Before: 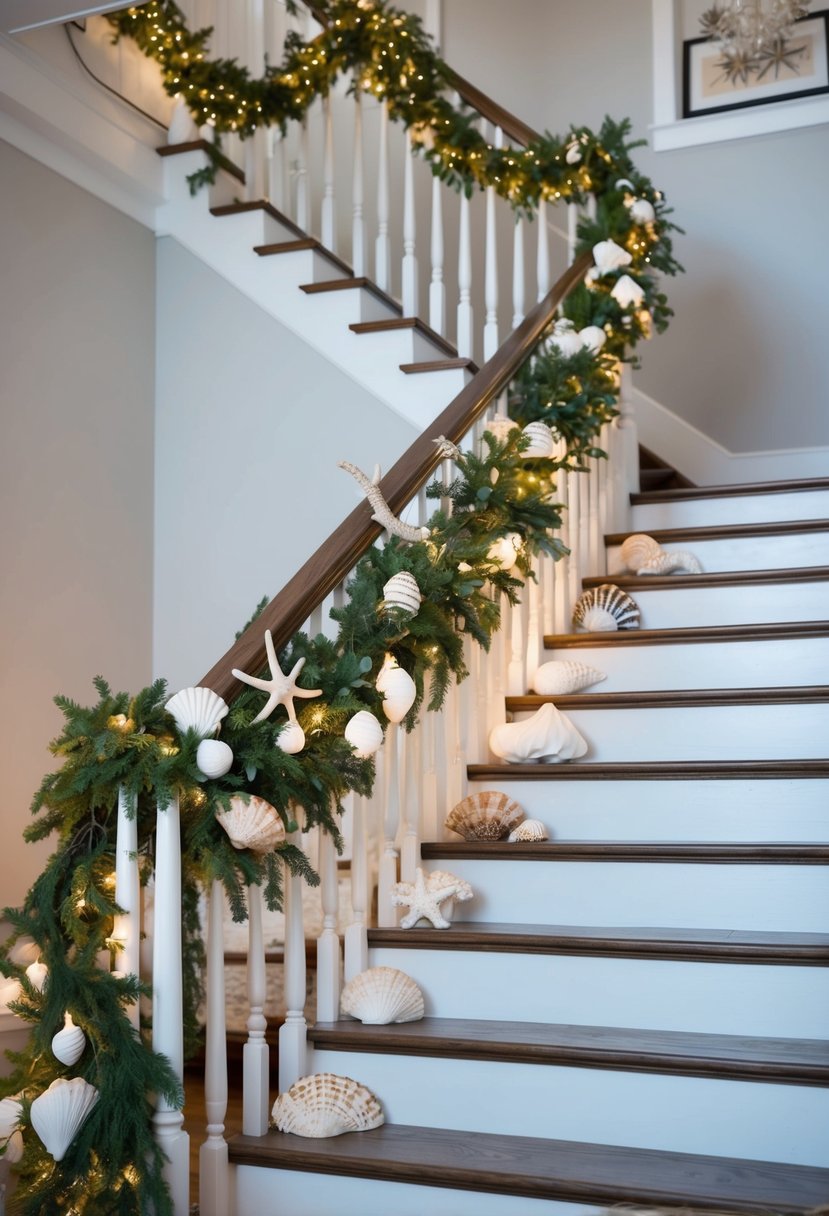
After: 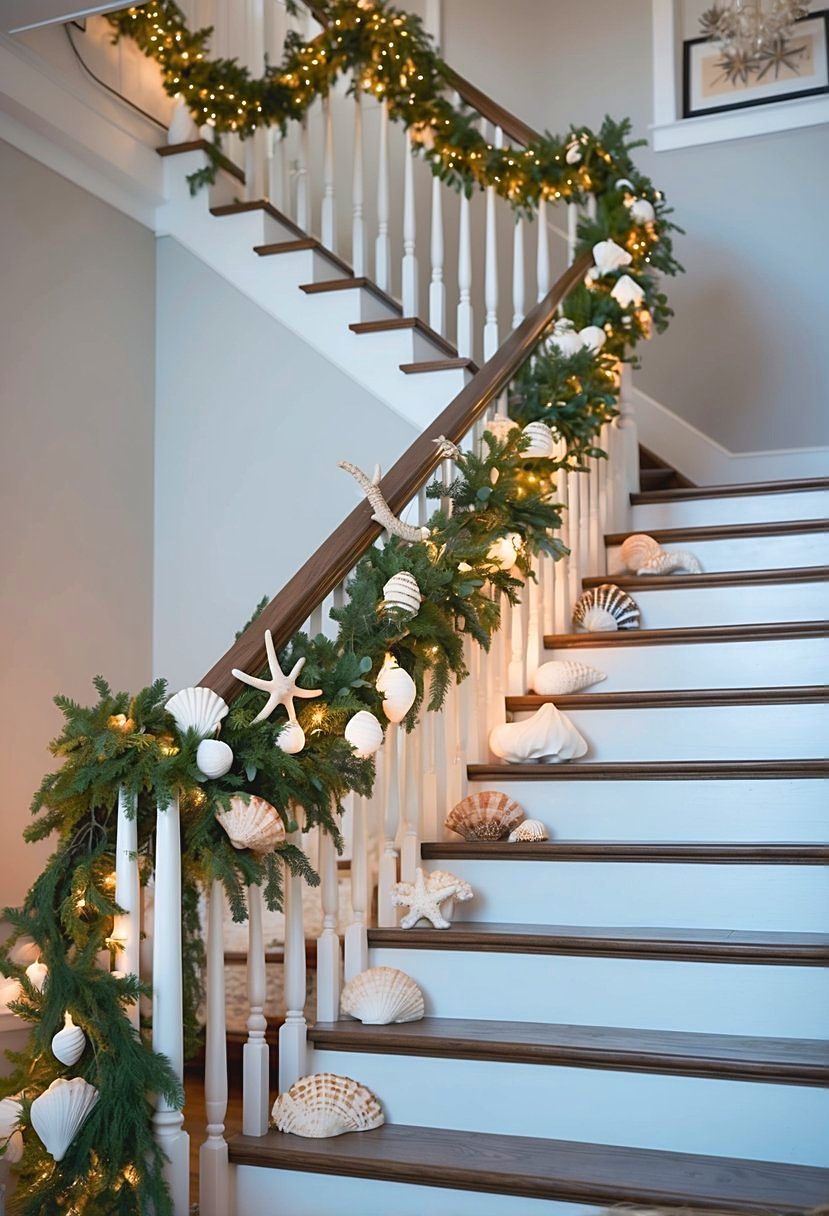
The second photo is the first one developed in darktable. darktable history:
sharpen: on, module defaults
color zones: curves: ch1 [(0.24, 0.629) (0.75, 0.5)]; ch2 [(0.255, 0.454) (0.745, 0.491)]
tone curve: curves: ch0 [(0, 0.042) (0.129, 0.18) (0.501, 0.497) (1, 1)], preserve colors none
